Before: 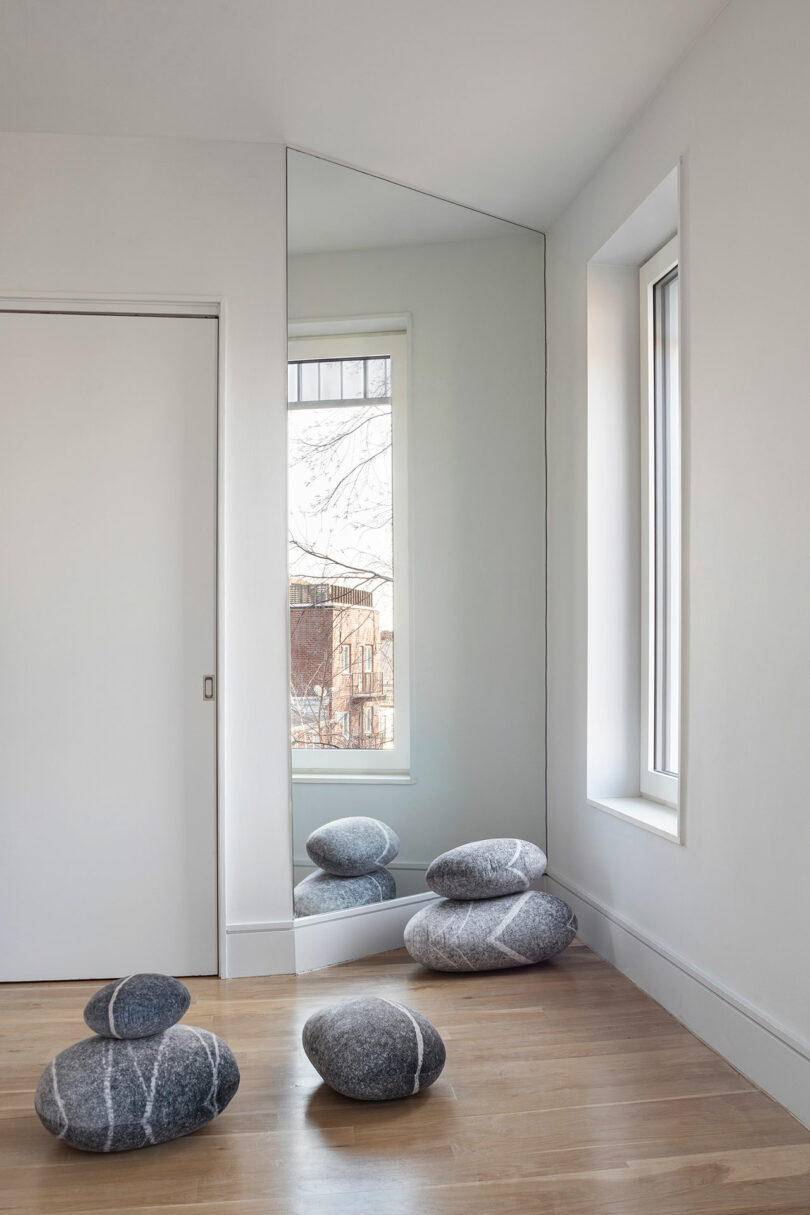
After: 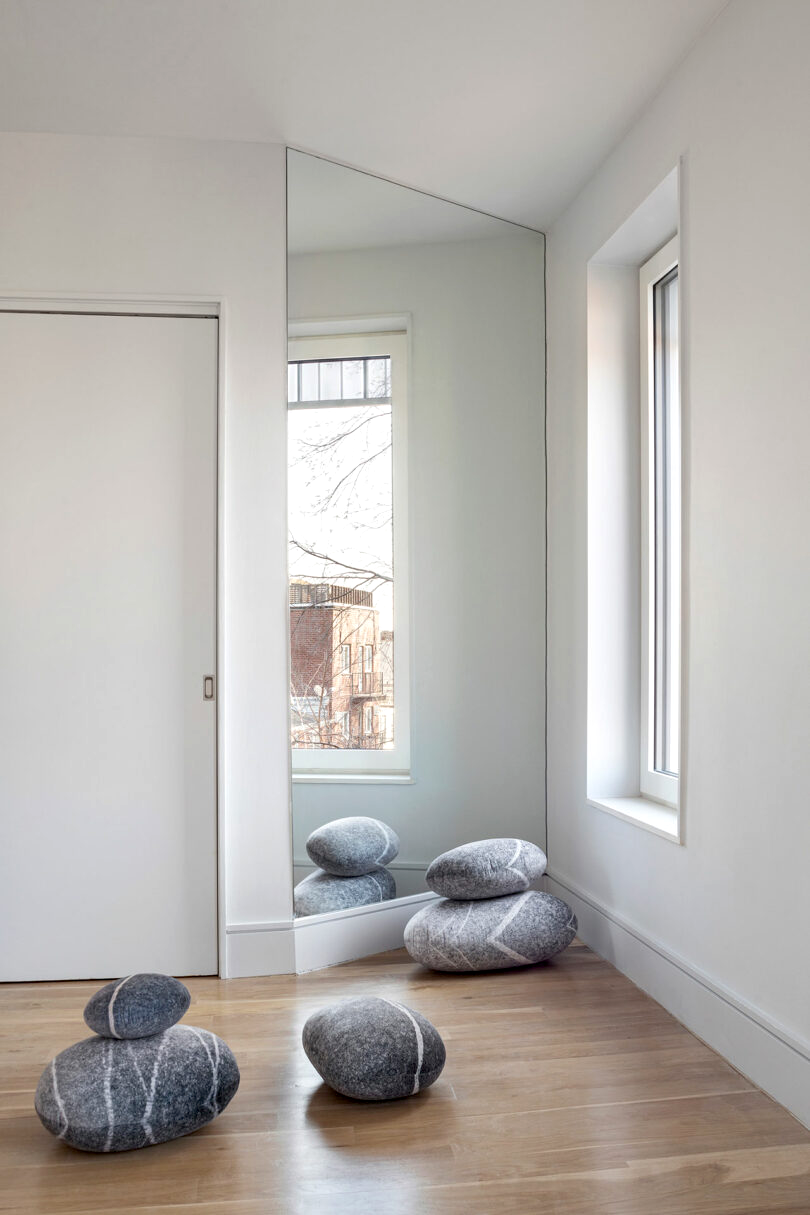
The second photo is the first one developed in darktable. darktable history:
exposure: black level correction 0.007, exposure 0.156 EV, compensate highlight preservation false
